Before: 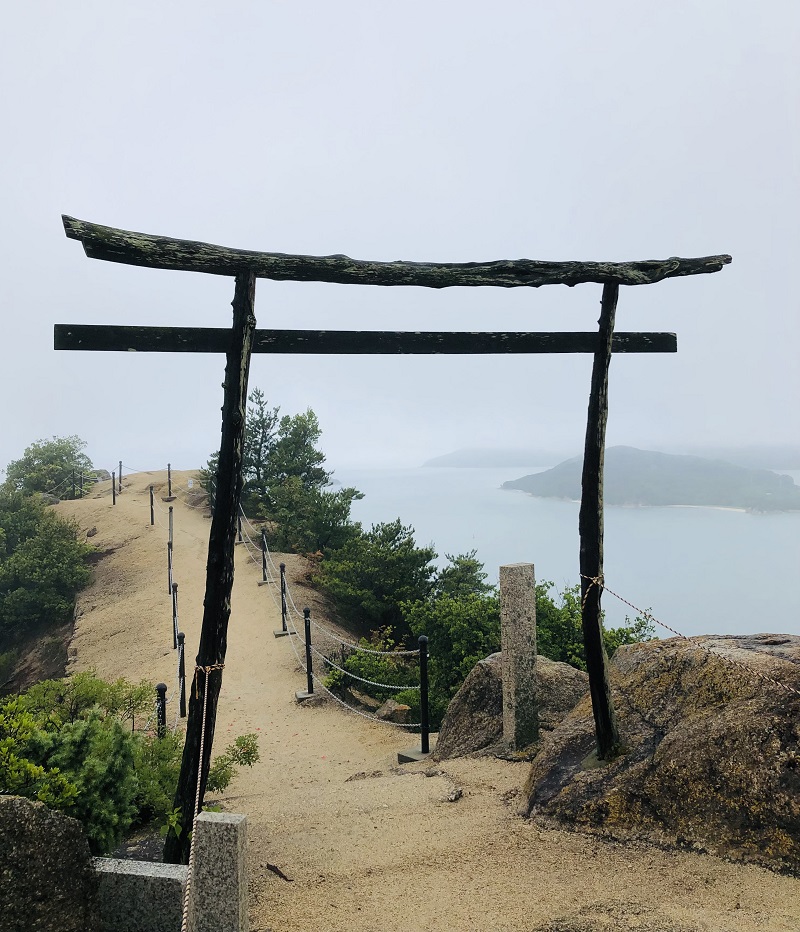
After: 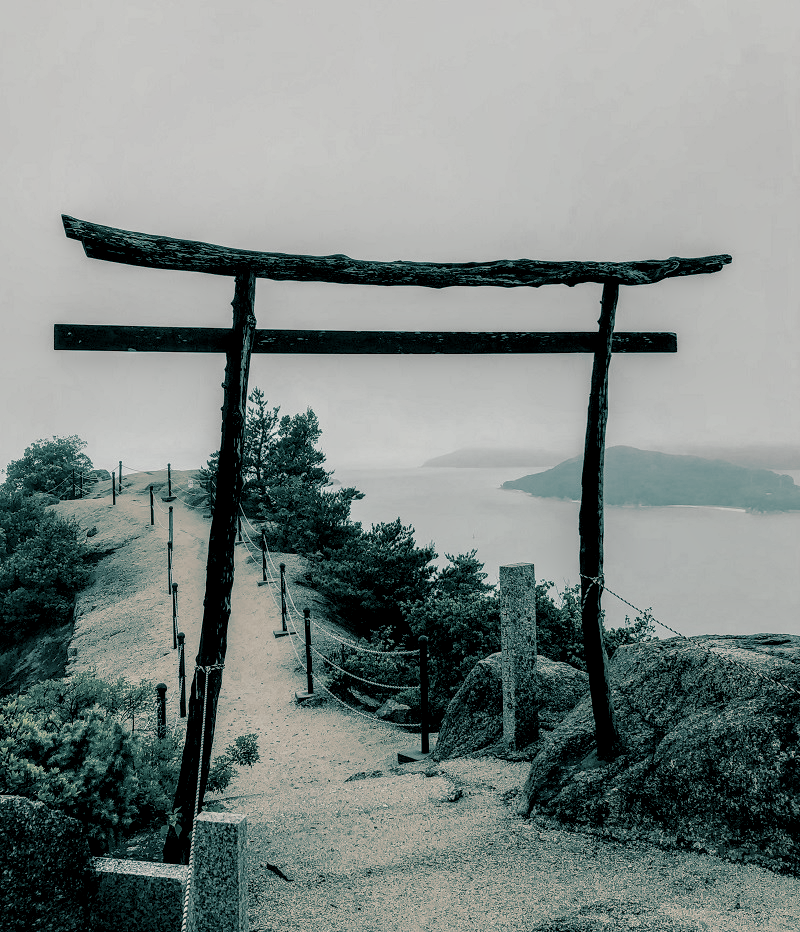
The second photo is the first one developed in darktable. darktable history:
exposure: exposure -0.462 EV, compensate highlight preservation false
local contrast: highlights 19%, detail 186%
split-toning: shadows › hue 186.43°, highlights › hue 49.29°, compress 30.29%
color correction: saturation 0.3
white balance: red 1.029, blue 0.92
